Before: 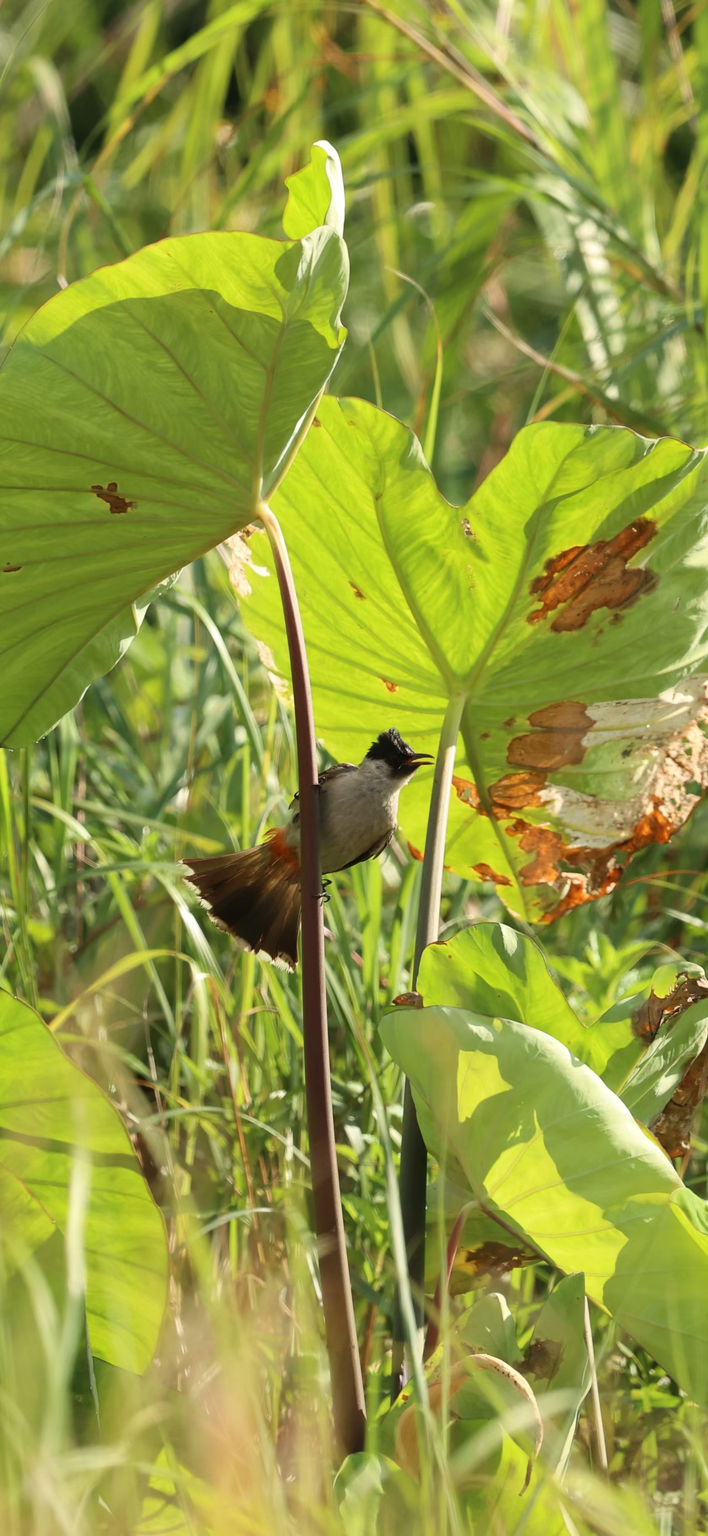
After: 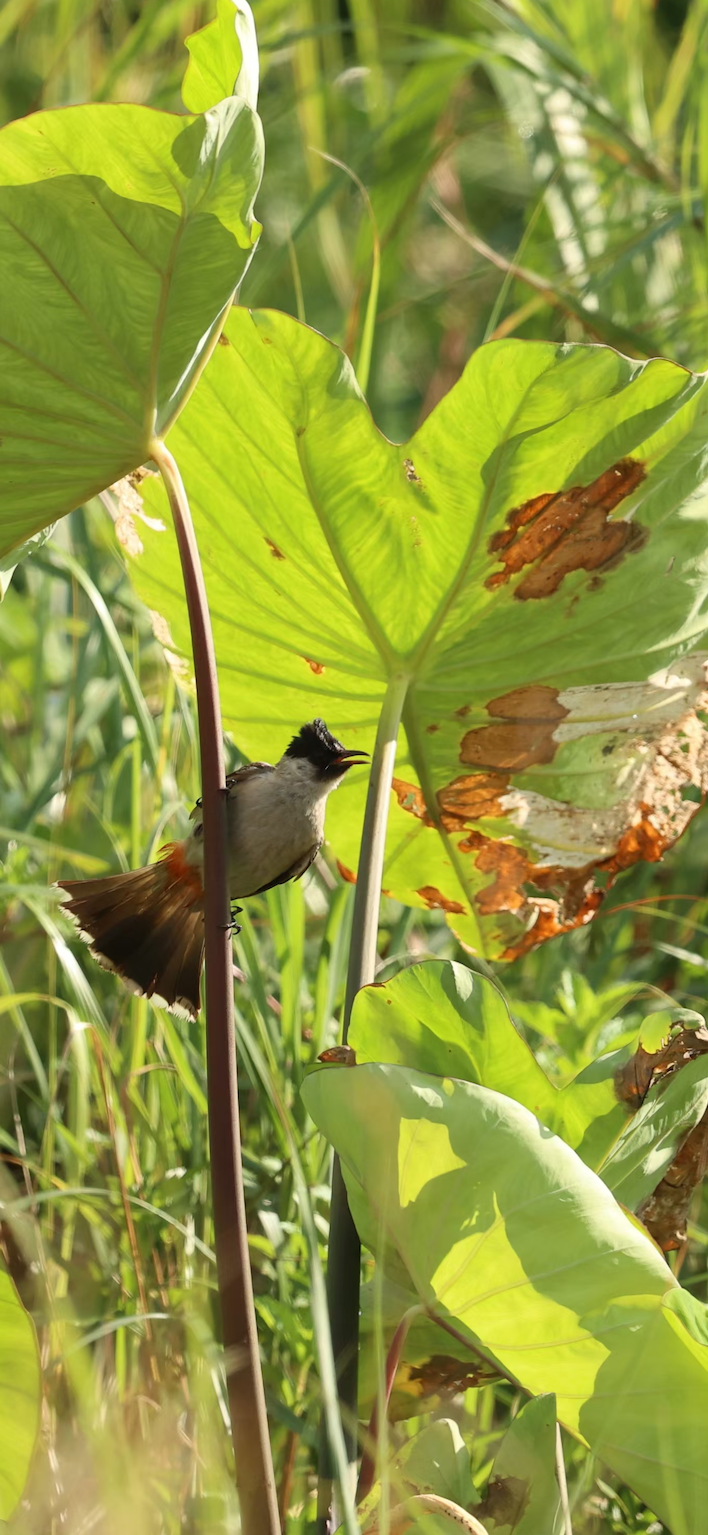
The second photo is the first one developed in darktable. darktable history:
crop: left 19.3%, top 9.661%, right 0%, bottom 9.633%
